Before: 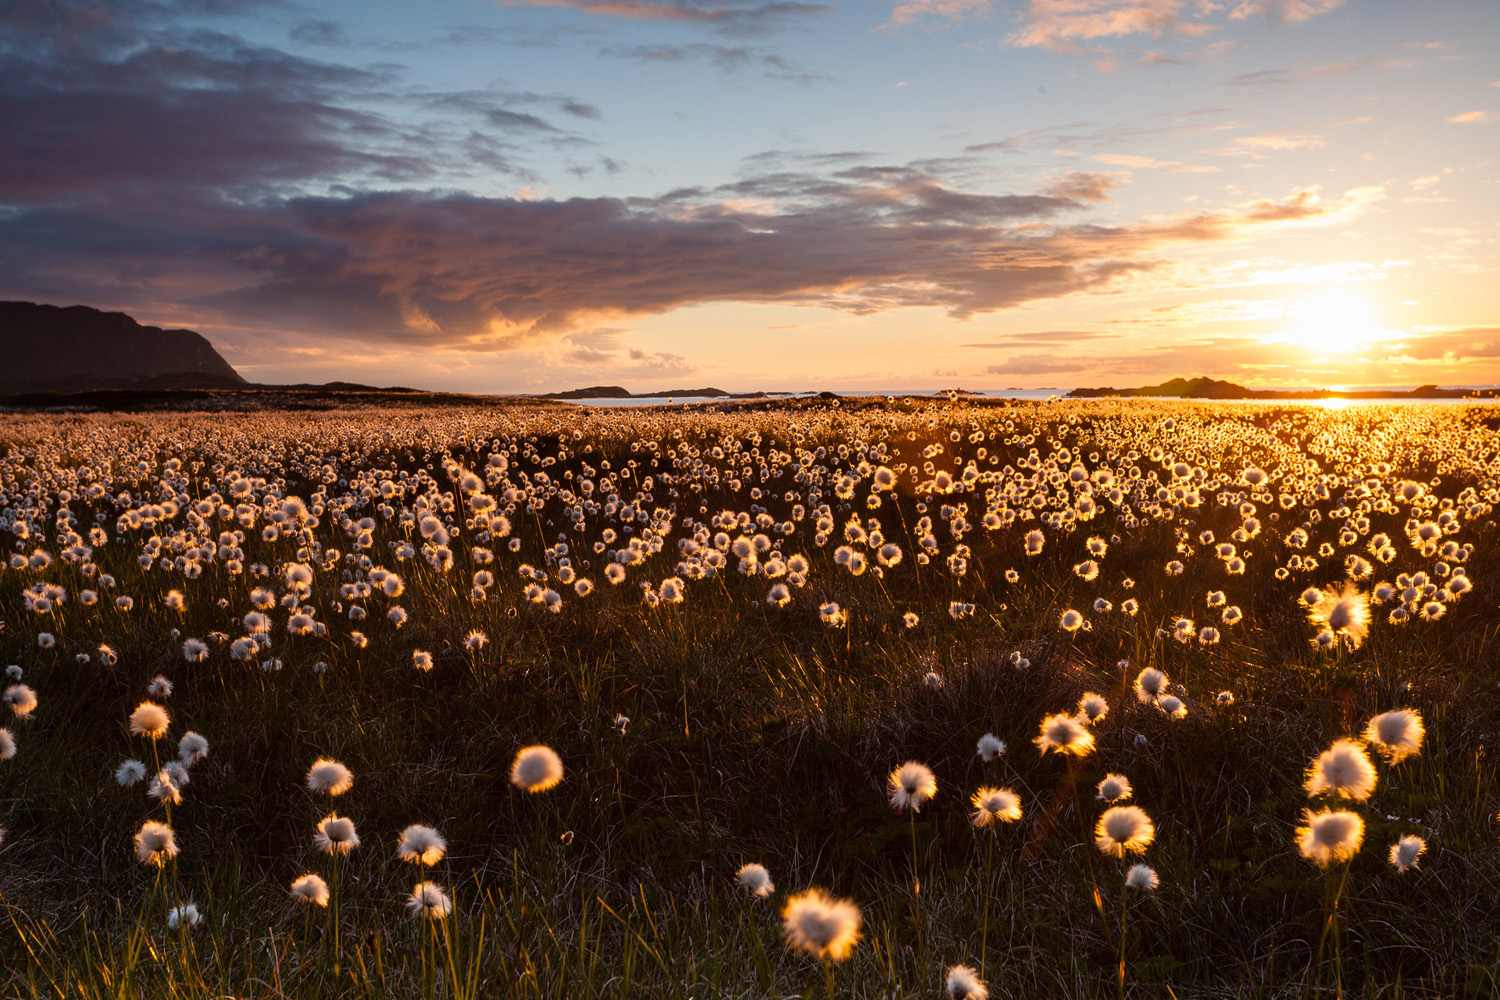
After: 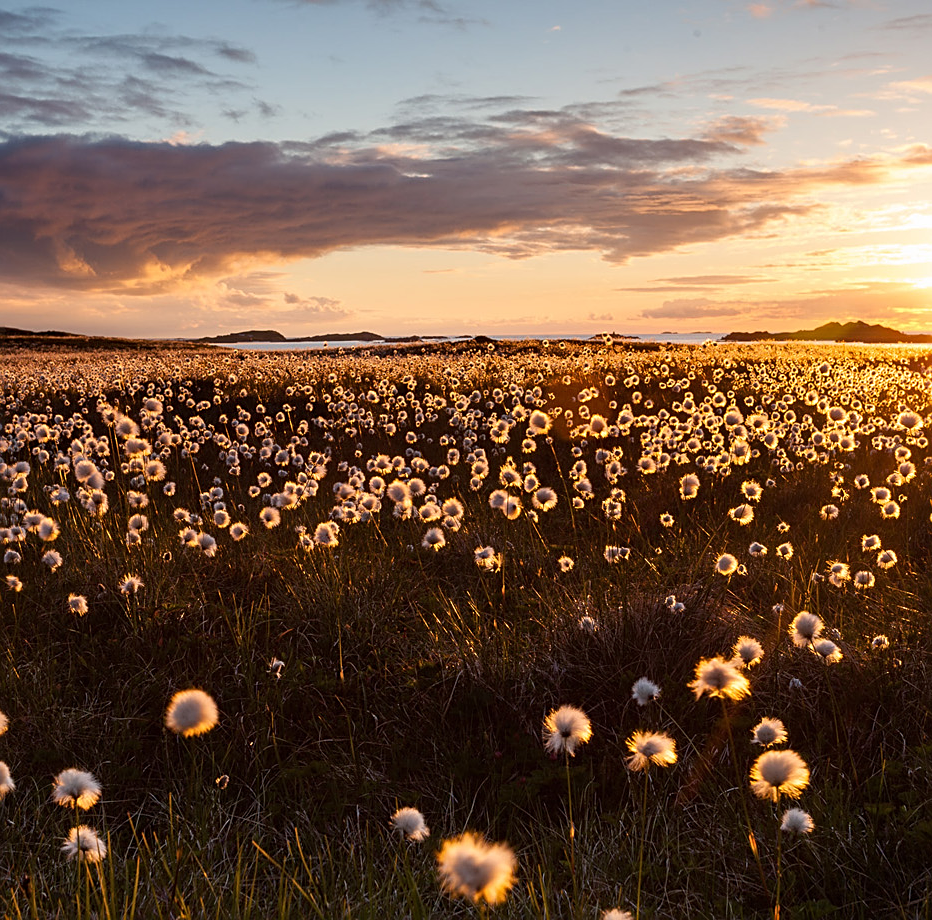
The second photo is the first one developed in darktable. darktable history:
sharpen: on, module defaults
crop and rotate: left 23.055%, top 5.641%, right 14.765%, bottom 2.286%
